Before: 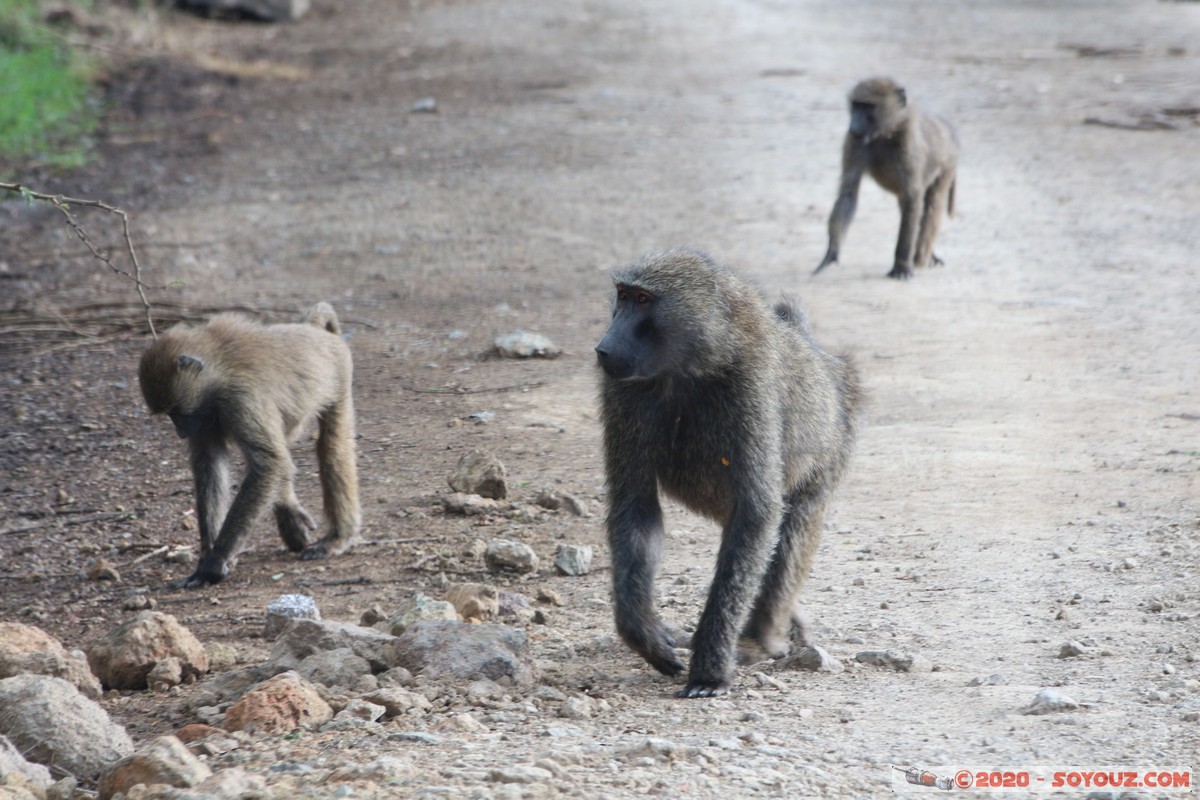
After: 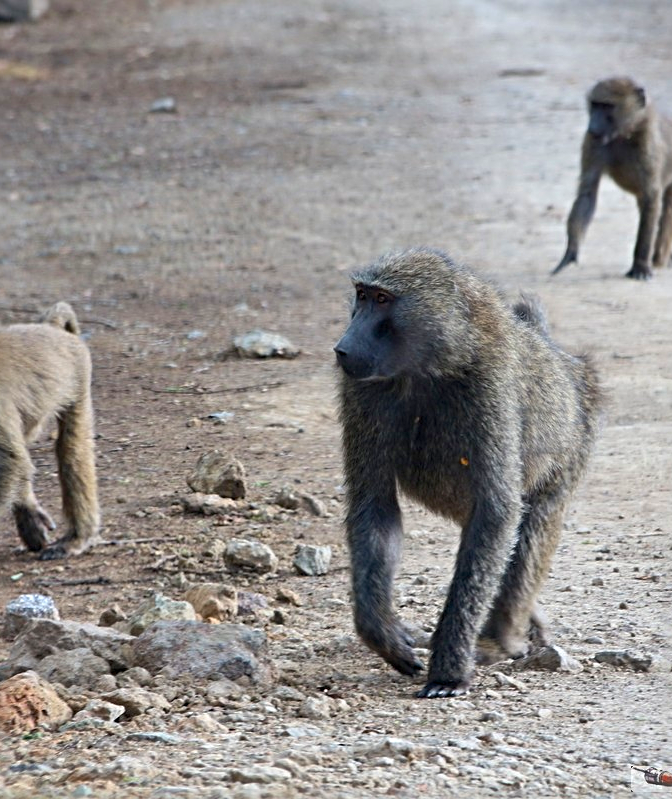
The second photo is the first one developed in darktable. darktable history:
crop: left 21.763%, right 22.165%, bottom 0.005%
color balance rgb: global offset › luminance -0.506%, perceptual saturation grading › global saturation 19.43%, global vibrance 27.739%
shadows and highlights: low approximation 0.01, soften with gaussian
sharpen: radius 3.958
